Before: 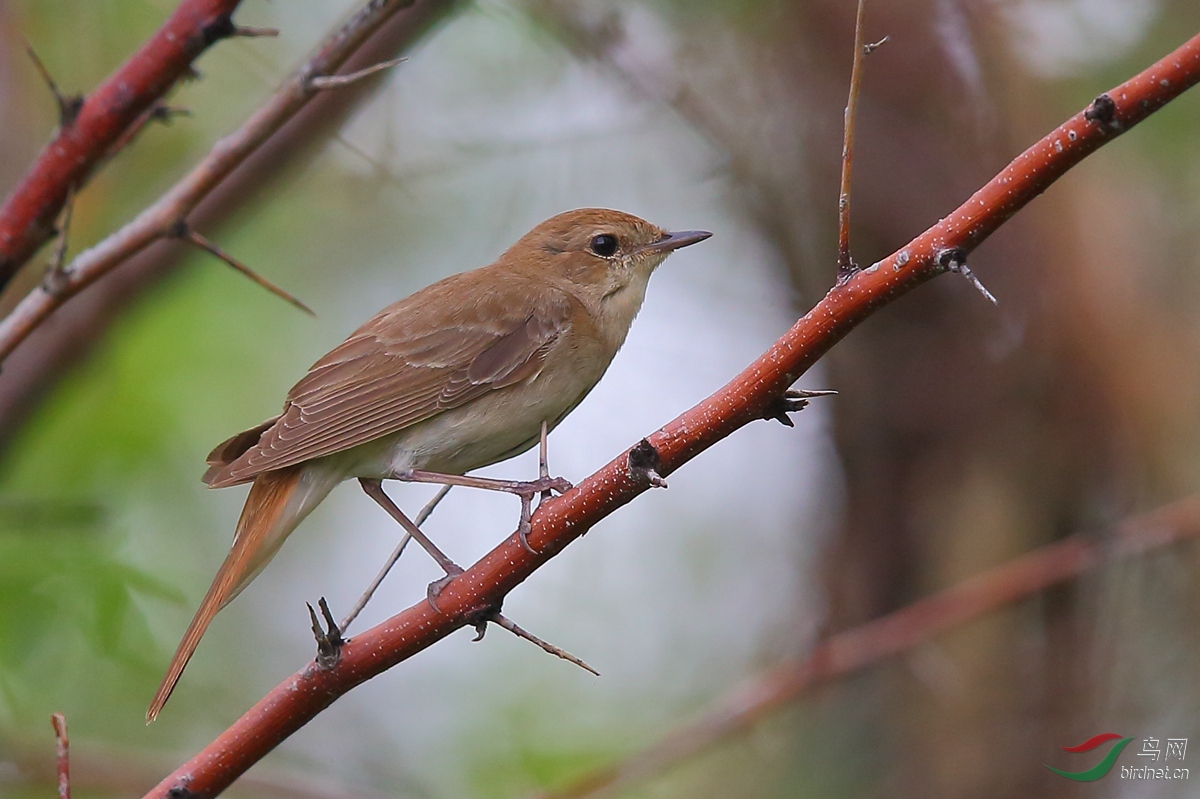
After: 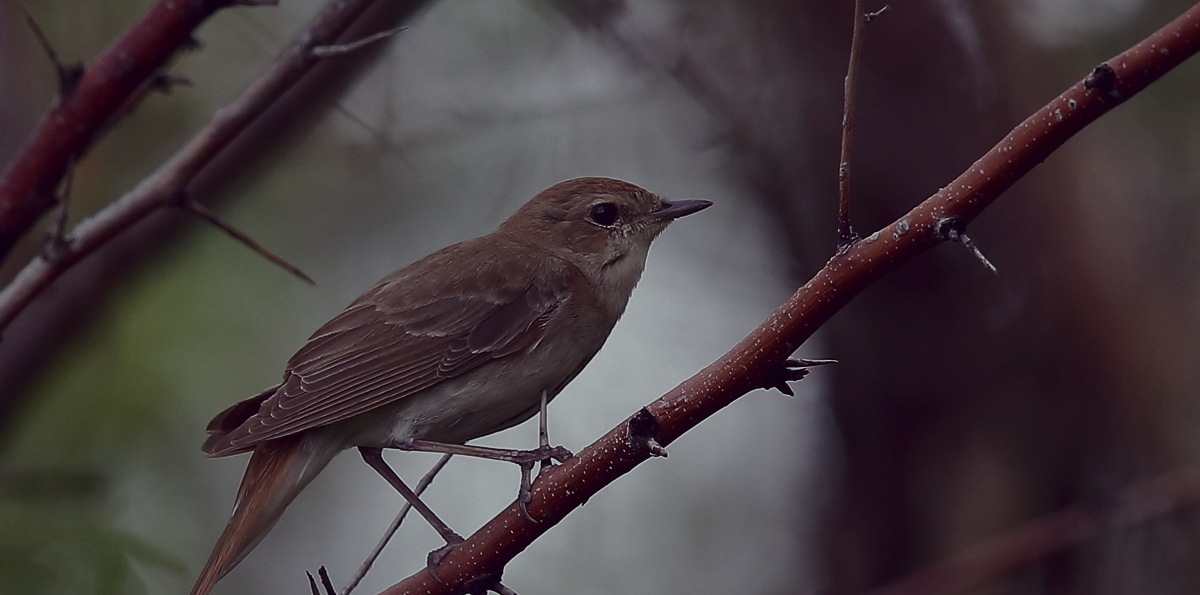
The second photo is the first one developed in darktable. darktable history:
crop: top 3.899%, bottom 21.517%
exposure: exposure -0.55 EV, compensate highlight preservation false
color correction: highlights a* -20.19, highlights b* 20.35, shadows a* 19.39, shadows b* -20.99, saturation 0.412
contrast brightness saturation: contrast 0.102, brightness -0.278, saturation 0.143
